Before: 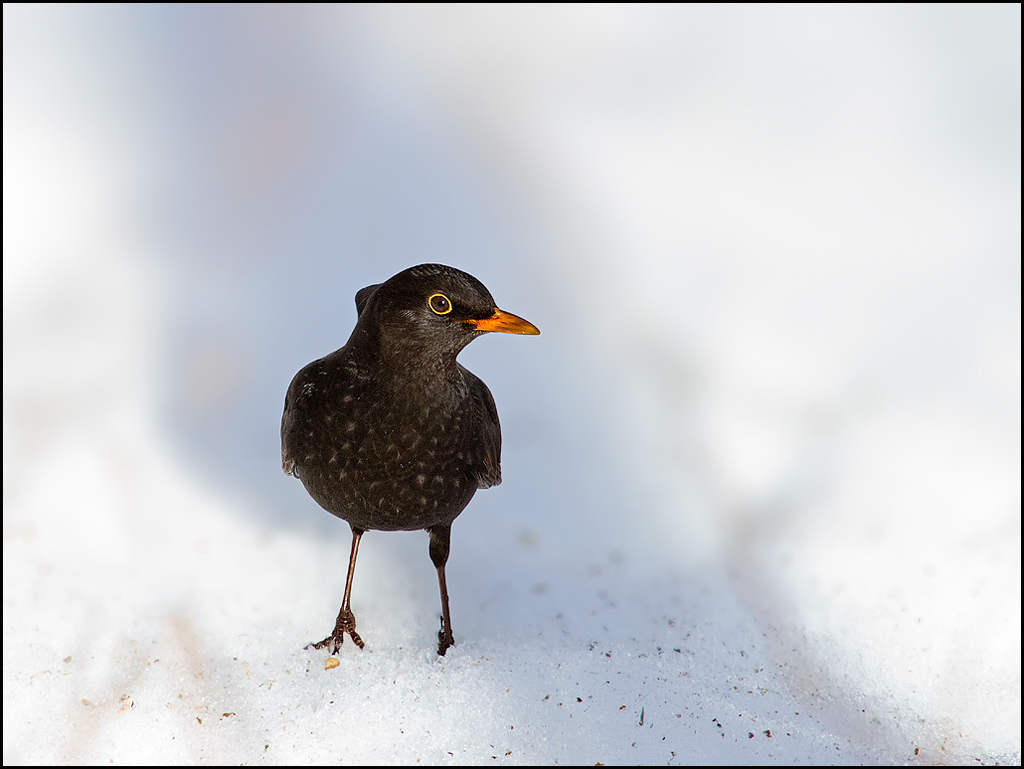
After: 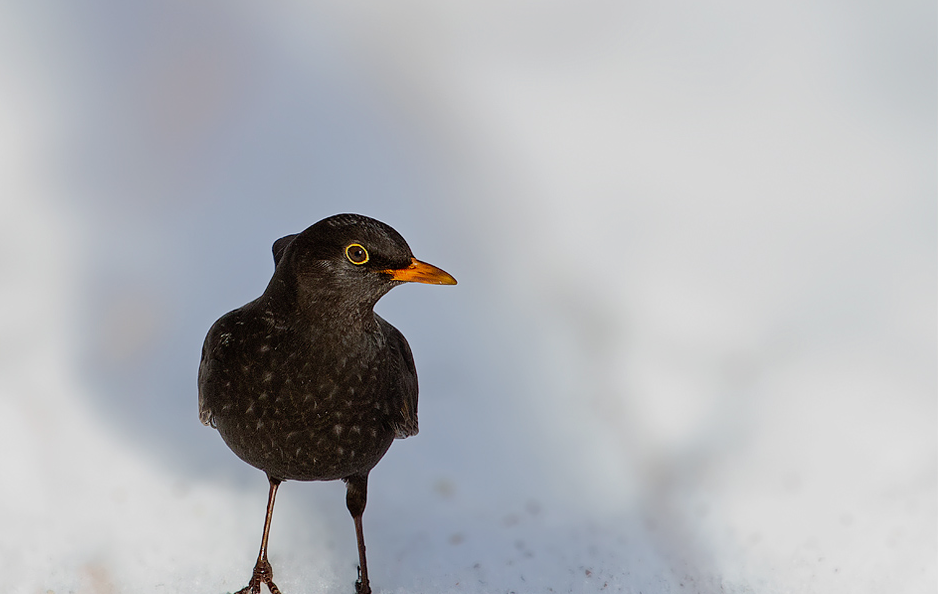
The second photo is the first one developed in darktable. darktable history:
crop: left 8.155%, top 6.611%, bottom 15.385%
exposure: black level correction 0, exposure 0.6 EV, compensate exposure bias true, compensate highlight preservation false
